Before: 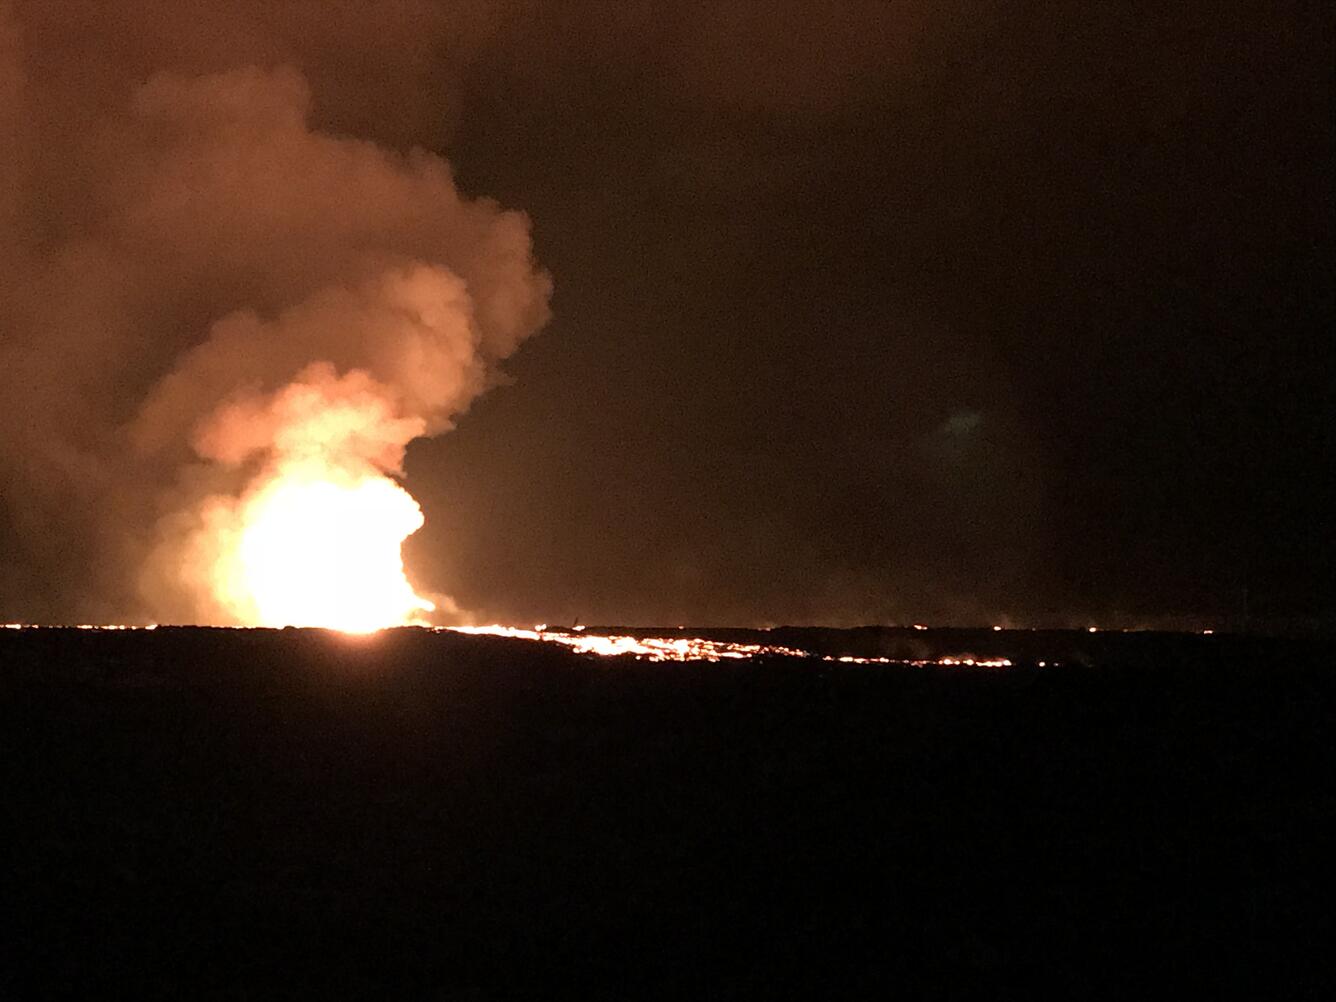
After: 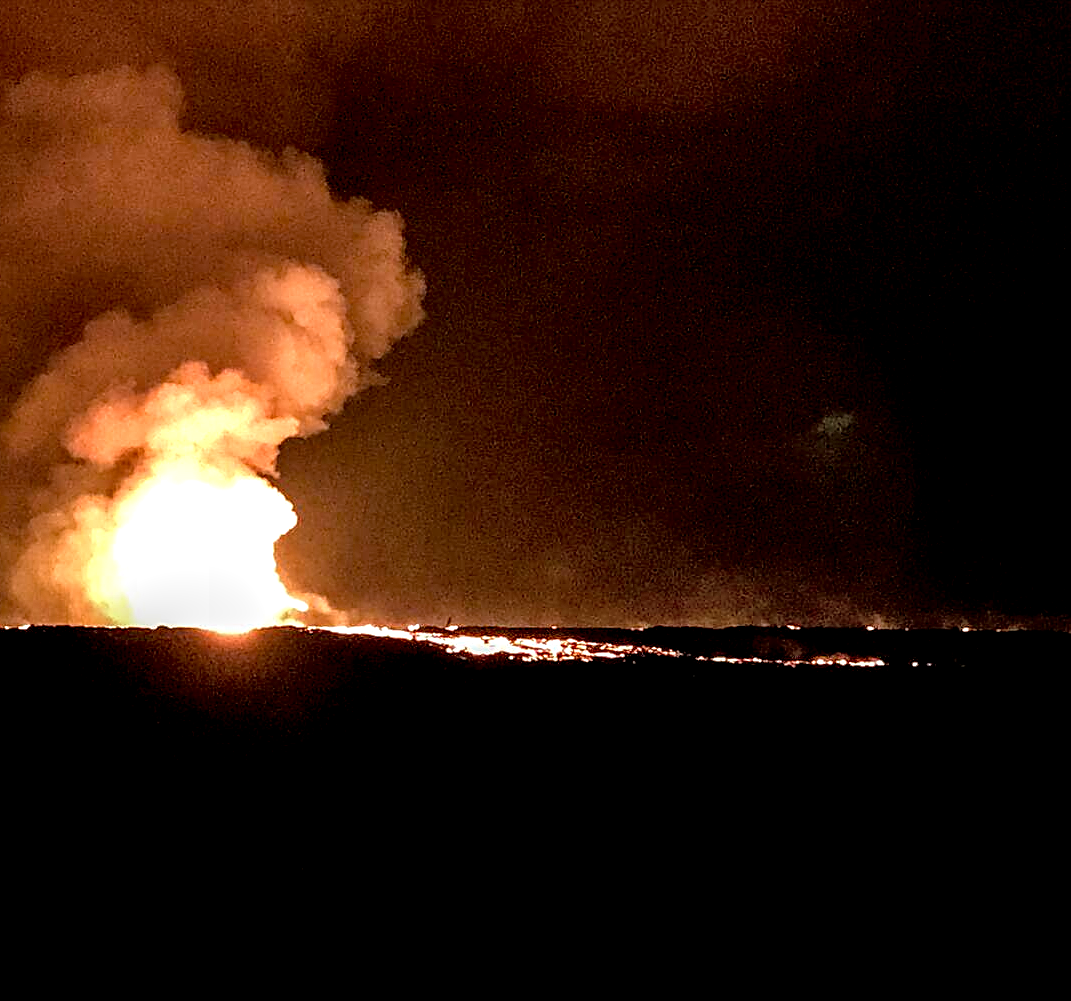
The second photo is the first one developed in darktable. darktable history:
local contrast: highlights 20%, detail 197%
sharpen: on, module defaults
haze removal: compatibility mode true, adaptive false
crop and rotate: left 9.538%, right 10.248%
exposure: black level correction 0.01, exposure 0.017 EV, compensate highlight preservation false
